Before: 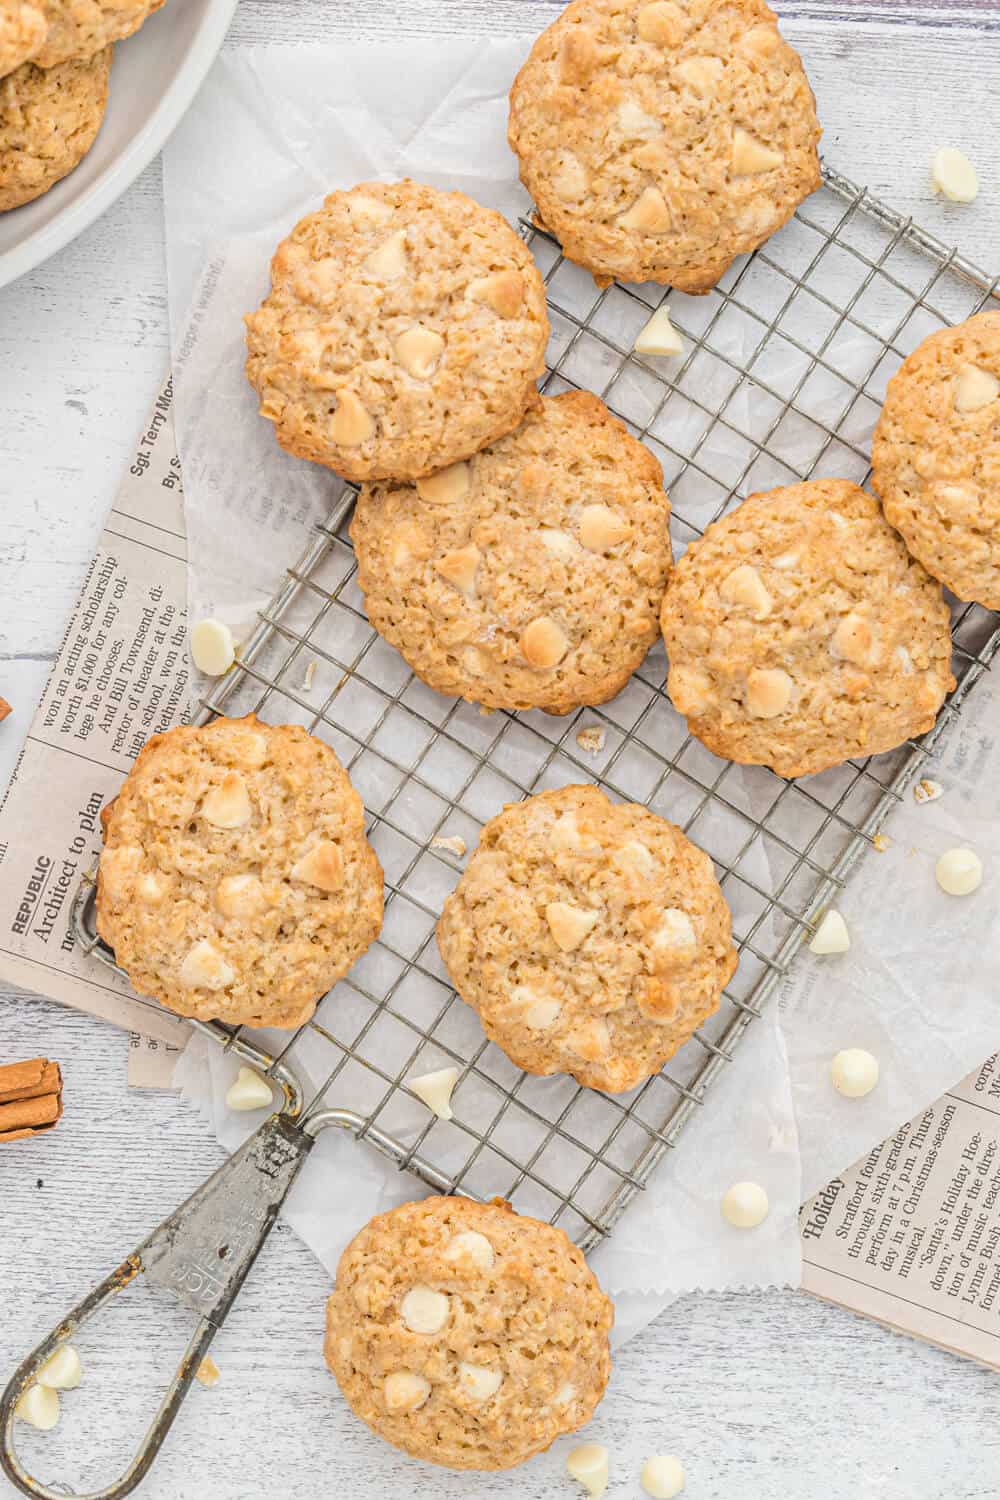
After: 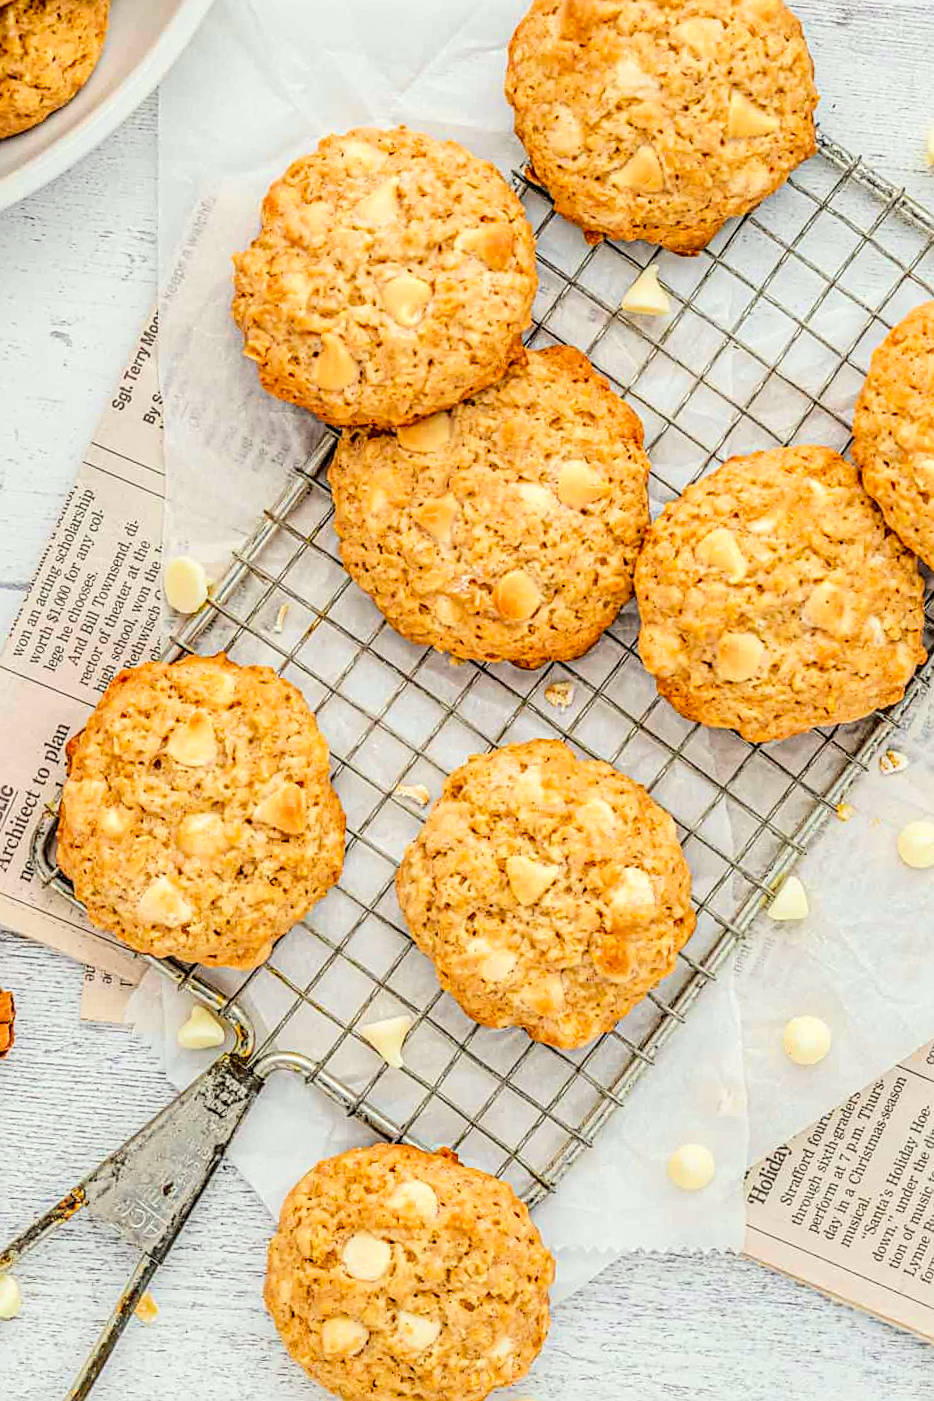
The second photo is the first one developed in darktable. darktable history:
color correction: highlights a* -2.54, highlights b* 2.5
sharpen: on, module defaults
crop and rotate: angle -2.72°
local contrast: highlights 4%, shadows 5%, detail 182%
tone equalizer: -8 EV -0.778 EV, -7 EV -0.716 EV, -6 EV -0.582 EV, -5 EV -0.383 EV, -3 EV 0.368 EV, -2 EV 0.6 EV, -1 EV 0.687 EV, +0 EV 0.76 EV, mask exposure compensation -0.508 EV
contrast brightness saturation: saturation 0.48
filmic rgb: black relative exposure -8.31 EV, white relative exposure 4.68 EV, hardness 3.83, color science v6 (2022)
